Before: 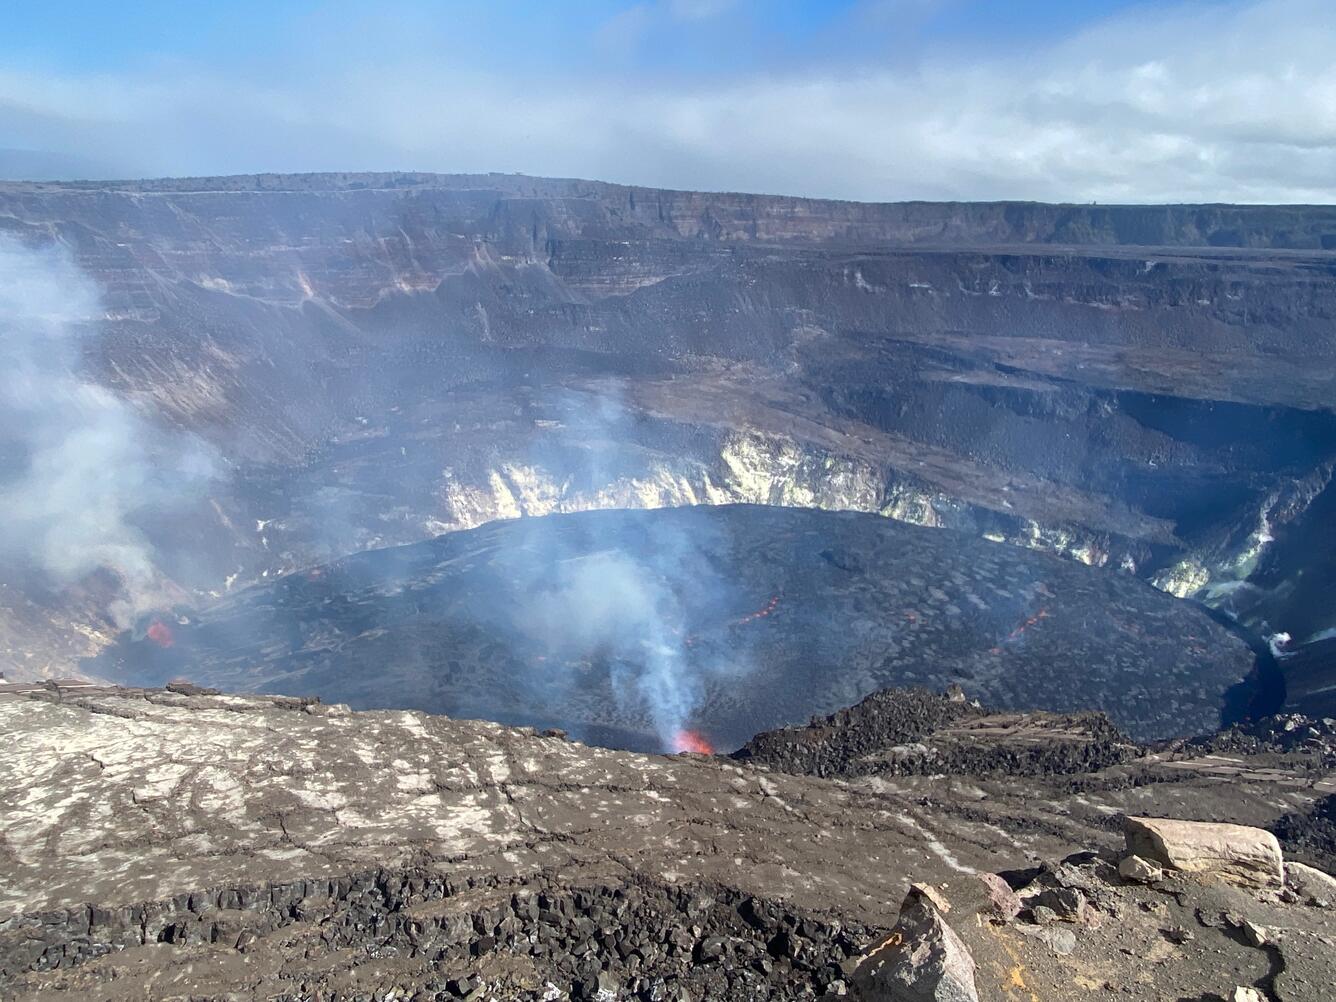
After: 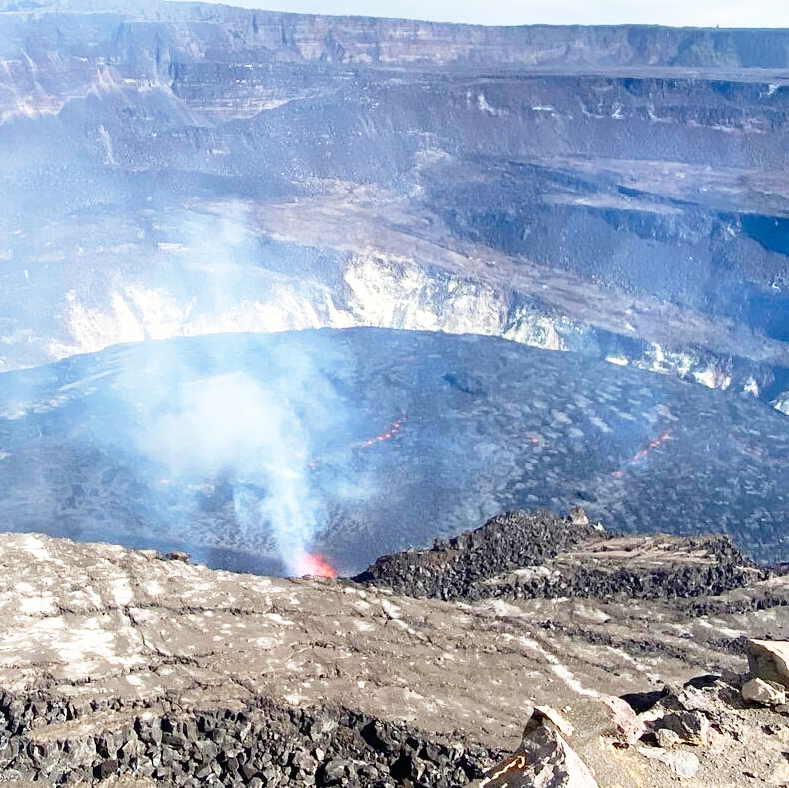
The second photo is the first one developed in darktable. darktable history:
base curve: curves: ch0 [(0, 0) (0.012, 0.01) (0.073, 0.168) (0.31, 0.711) (0.645, 0.957) (1, 1)], preserve colors none
crop and rotate: left 28.256%, top 17.734%, right 12.656%, bottom 3.573%
